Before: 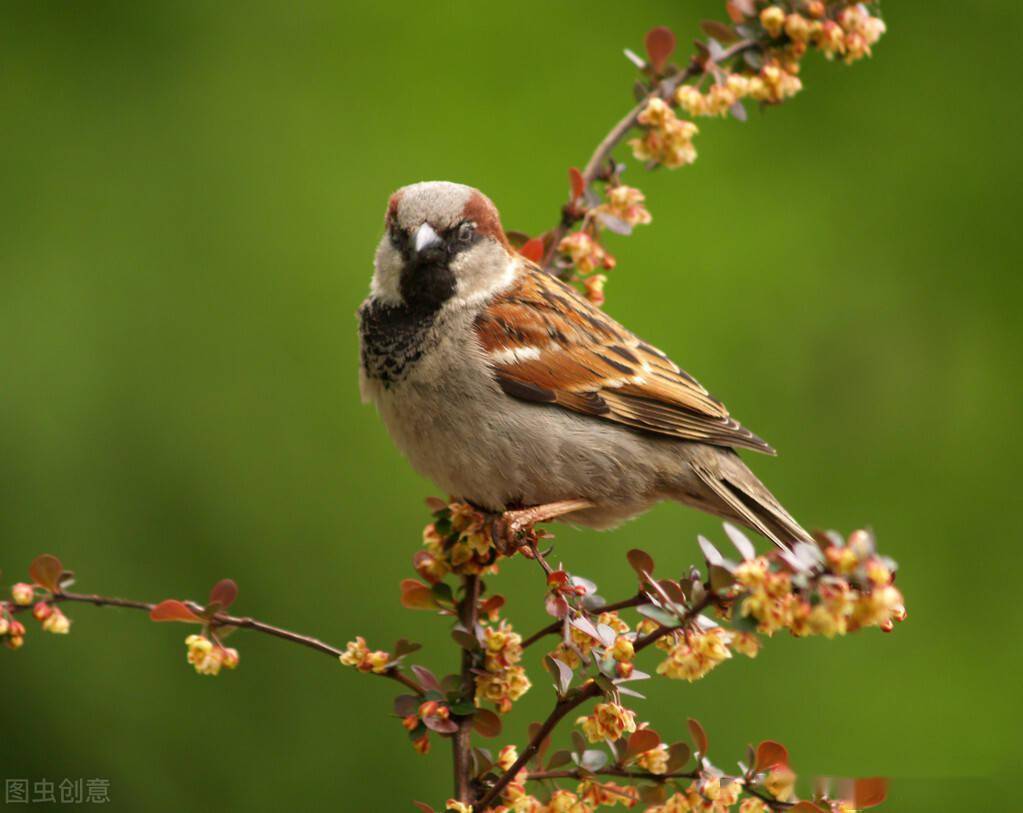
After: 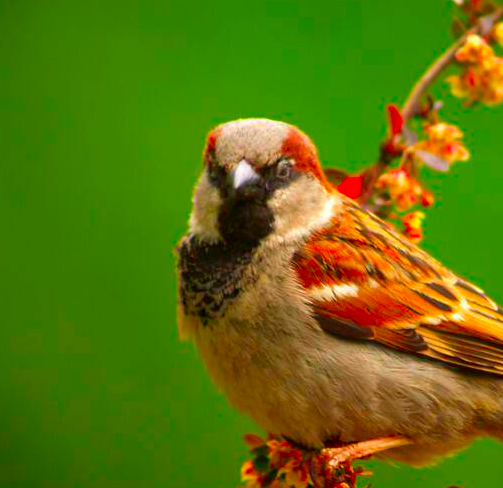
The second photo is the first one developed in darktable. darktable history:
color correction: highlights b* -0.04, saturation 2.13
crop: left 17.885%, top 7.819%, right 32.889%, bottom 32.119%
